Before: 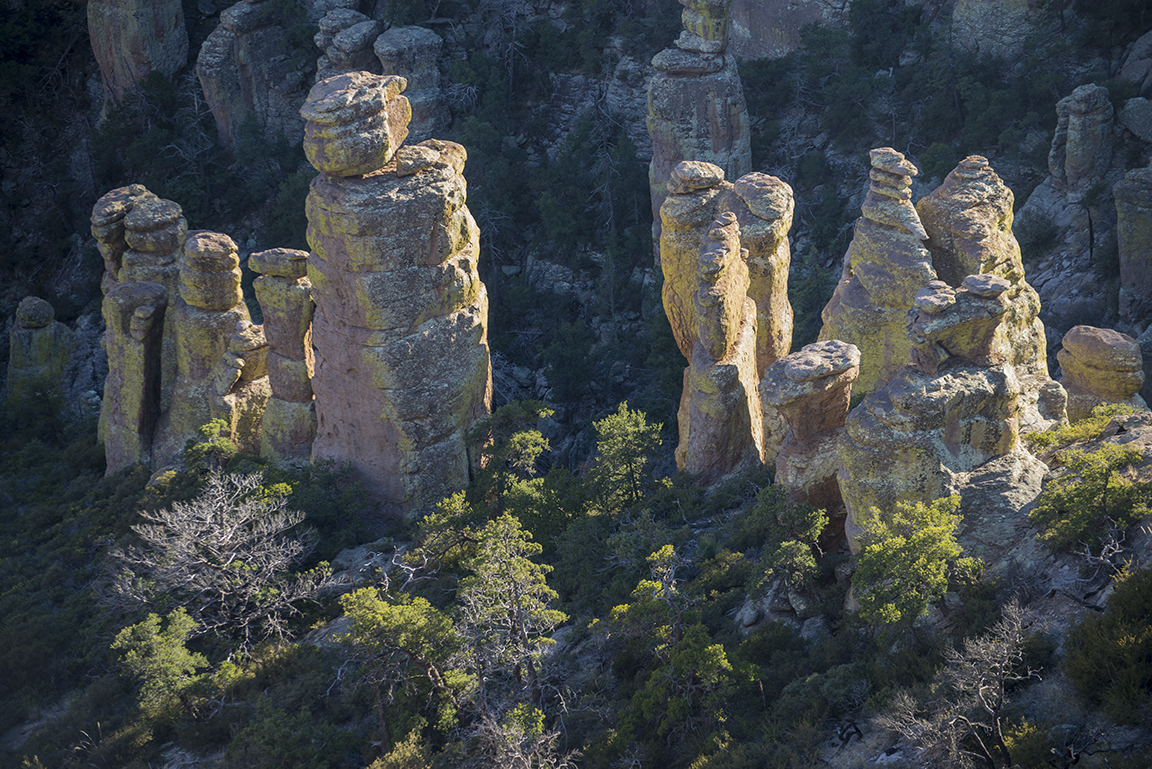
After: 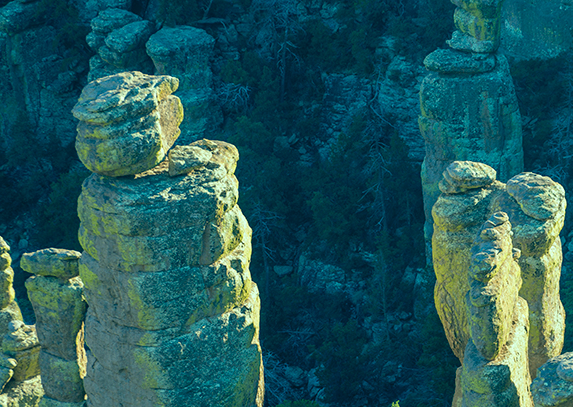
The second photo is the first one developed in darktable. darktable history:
crop: left 19.795%, right 30.419%, bottom 47.018%
color correction: highlights a* -19.77, highlights b* 9.8, shadows a* -20.53, shadows b* -10.48
levels: levels [0, 0.476, 0.951]
